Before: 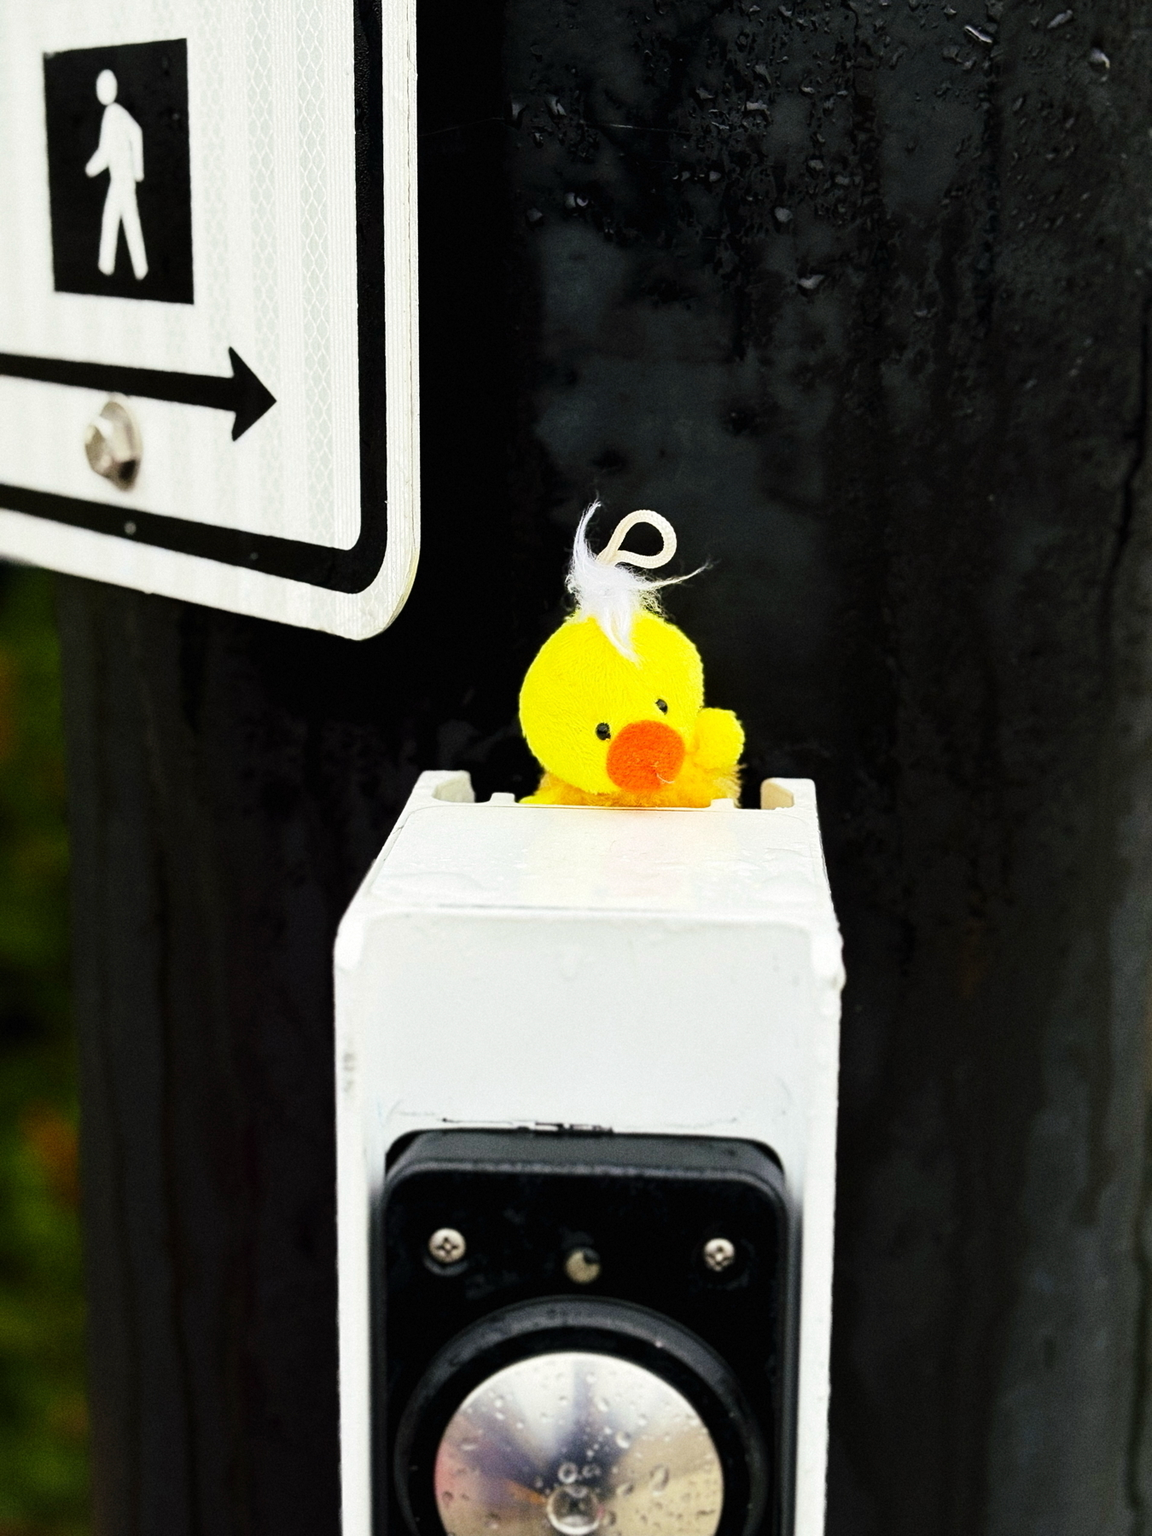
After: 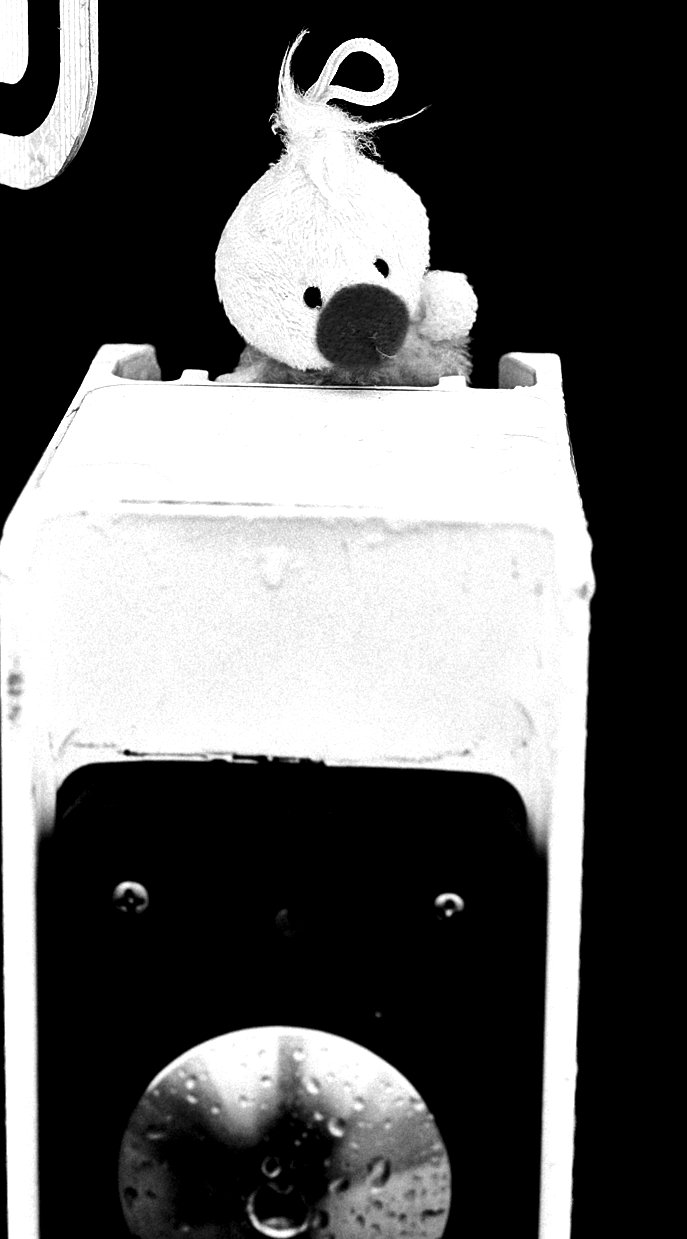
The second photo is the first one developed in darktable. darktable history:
white balance: red 1.004, blue 1.096
color calibration: illuminant as shot in camera, x 0.358, y 0.373, temperature 4628.91 K
shadows and highlights: radius 171.16, shadows 27, white point adjustment 3.13, highlights -67.95, soften with gaussian
crop and rotate: left 29.237%, top 31.152%, right 19.807%
contrast brightness saturation: contrast 0.02, brightness -1, saturation -1
levels: levels [0.129, 0.519, 0.867]
